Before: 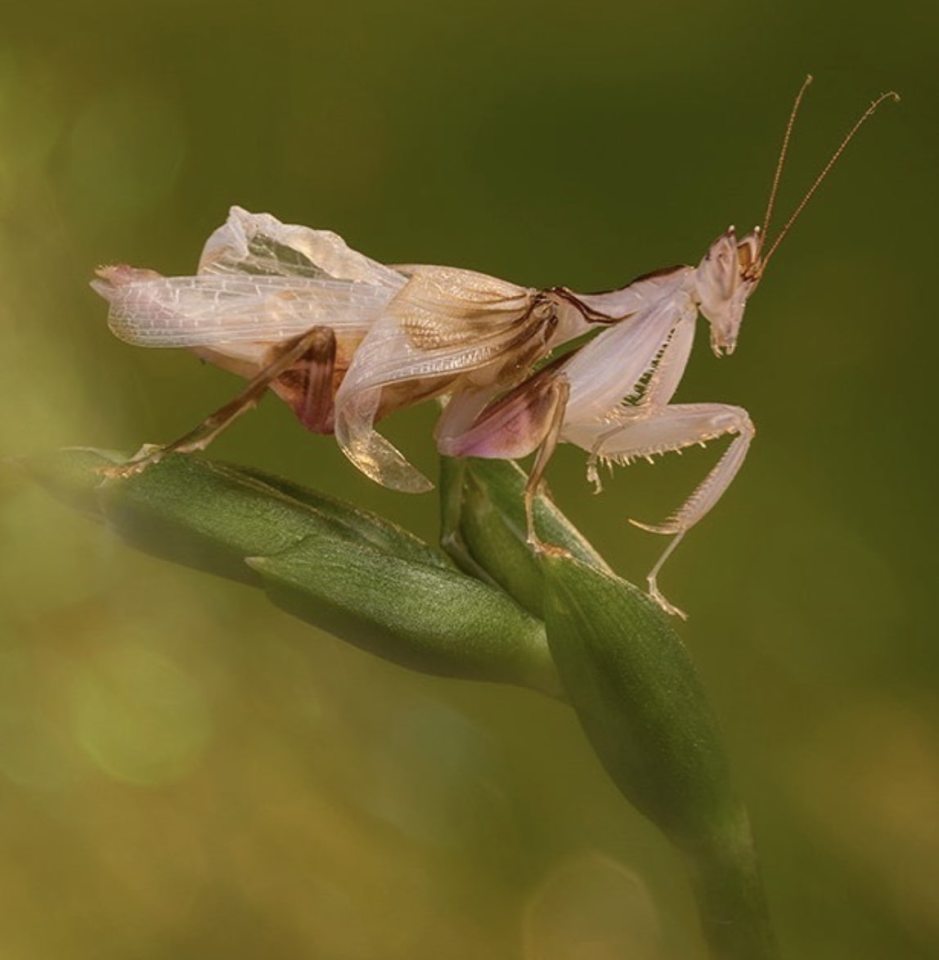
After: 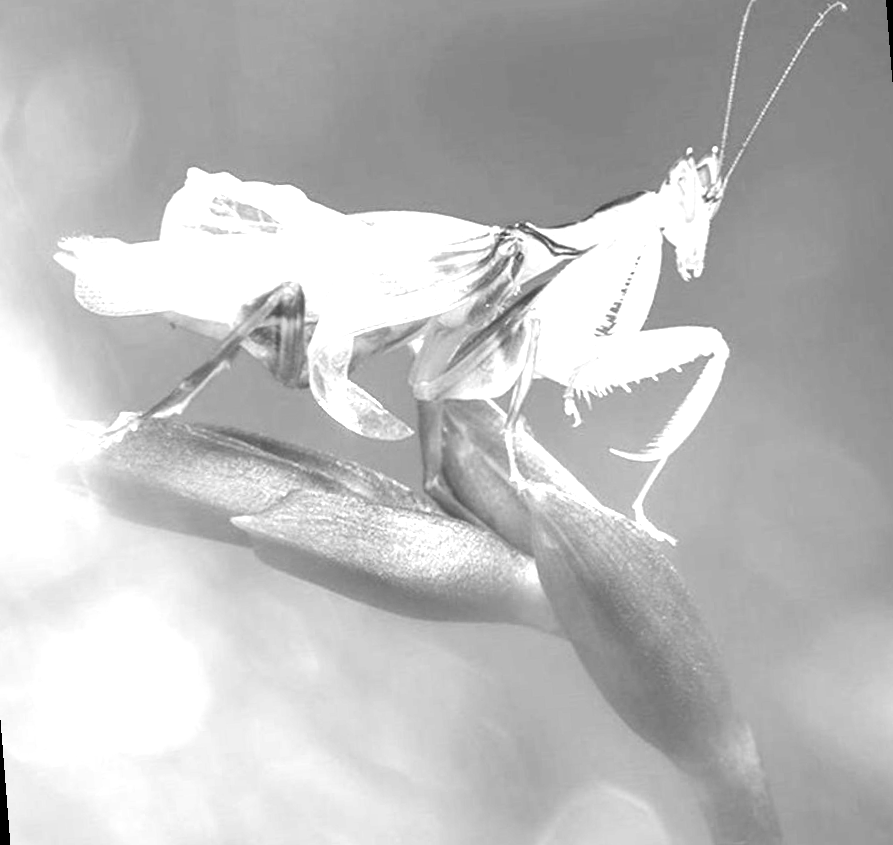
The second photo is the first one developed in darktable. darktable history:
exposure: exposure 2.25 EV, compensate highlight preservation false
color contrast: green-magenta contrast 0, blue-yellow contrast 0
rotate and perspective: rotation -4.57°, crop left 0.054, crop right 0.944, crop top 0.087, crop bottom 0.914
crop: left 0.434%, top 0.485%, right 0.244%, bottom 0.386%
